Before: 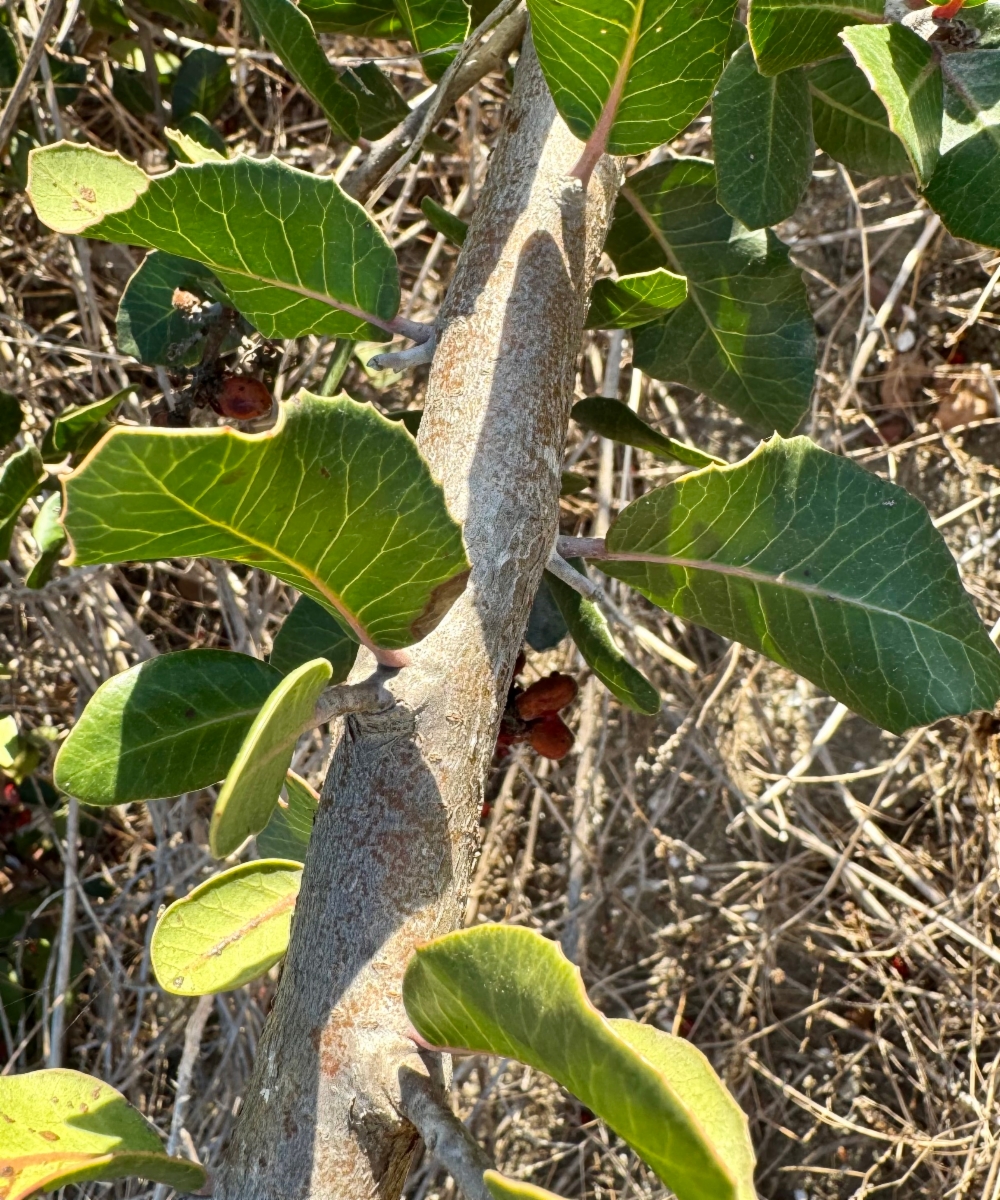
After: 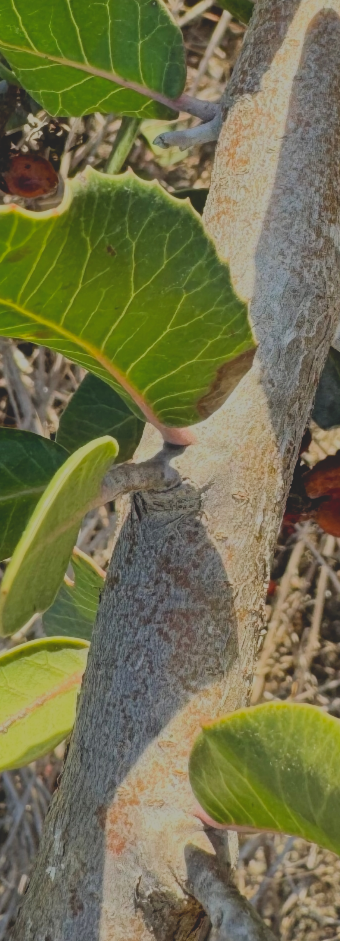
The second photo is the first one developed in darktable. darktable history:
crop and rotate: left 21.405%, top 18.568%, right 44.569%, bottom 2.967%
filmic rgb: black relative exposure -7.09 EV, white relative exposure 5.38 EV, hardness 3.03, color science v6 (2022)
shadows and highlights: shadows 5.05, soften with gaussian
contrast brightness saturation: contrast -0.289
exposure: exposure -0.146 EV, compensate exposure bias true, compensate highlight preservation false
